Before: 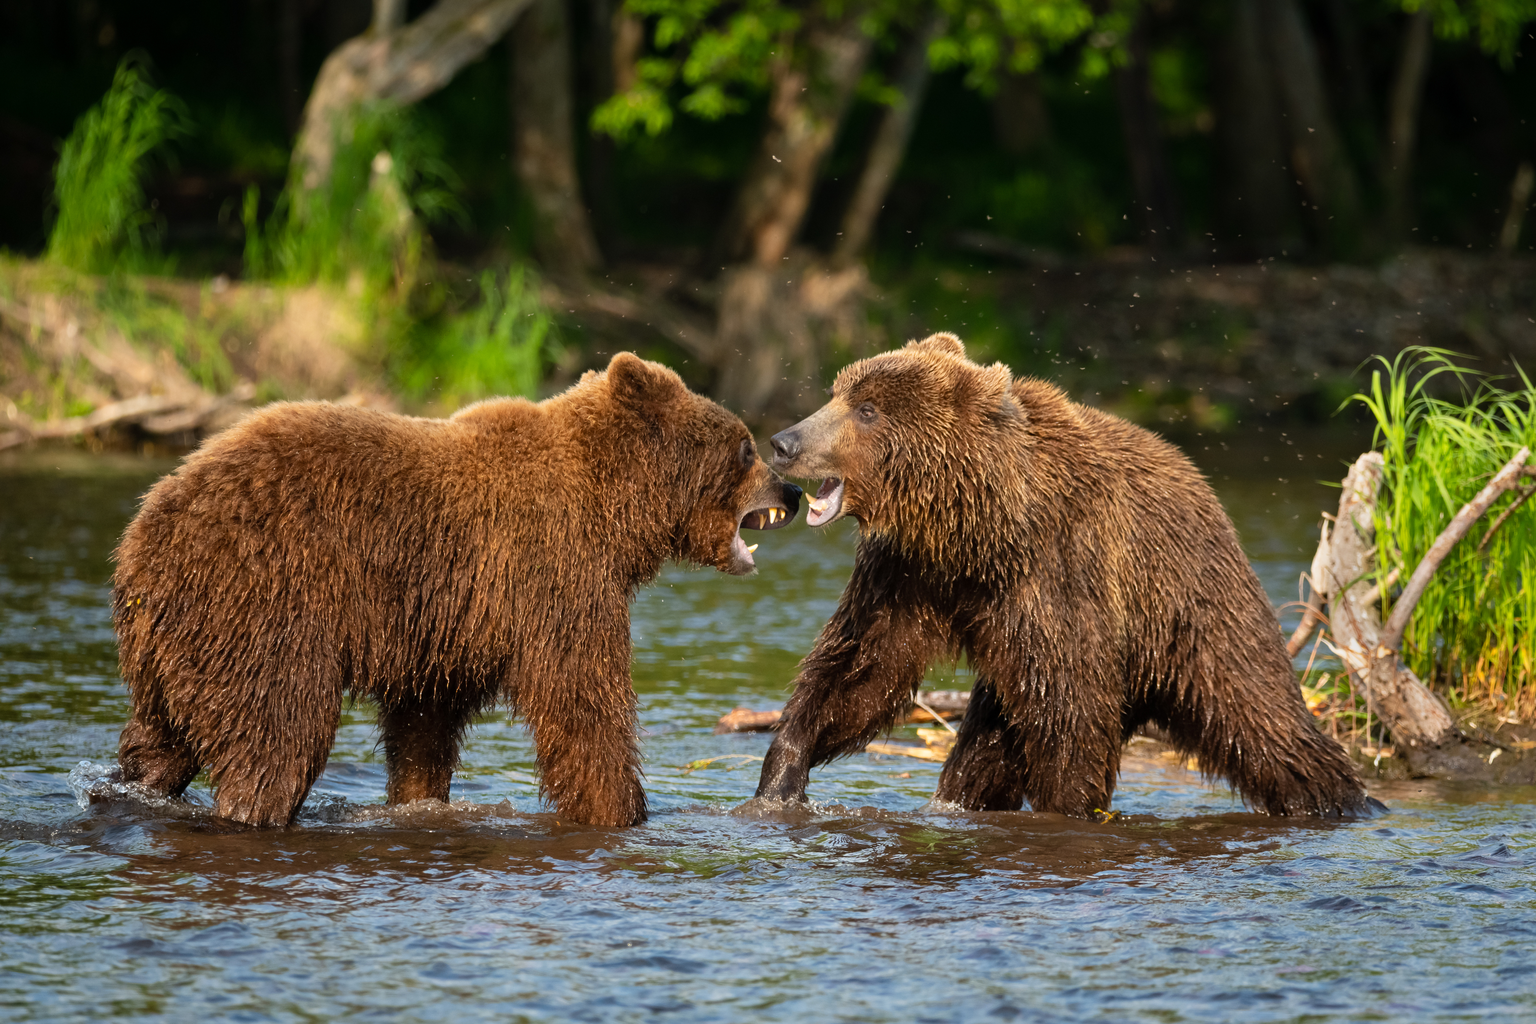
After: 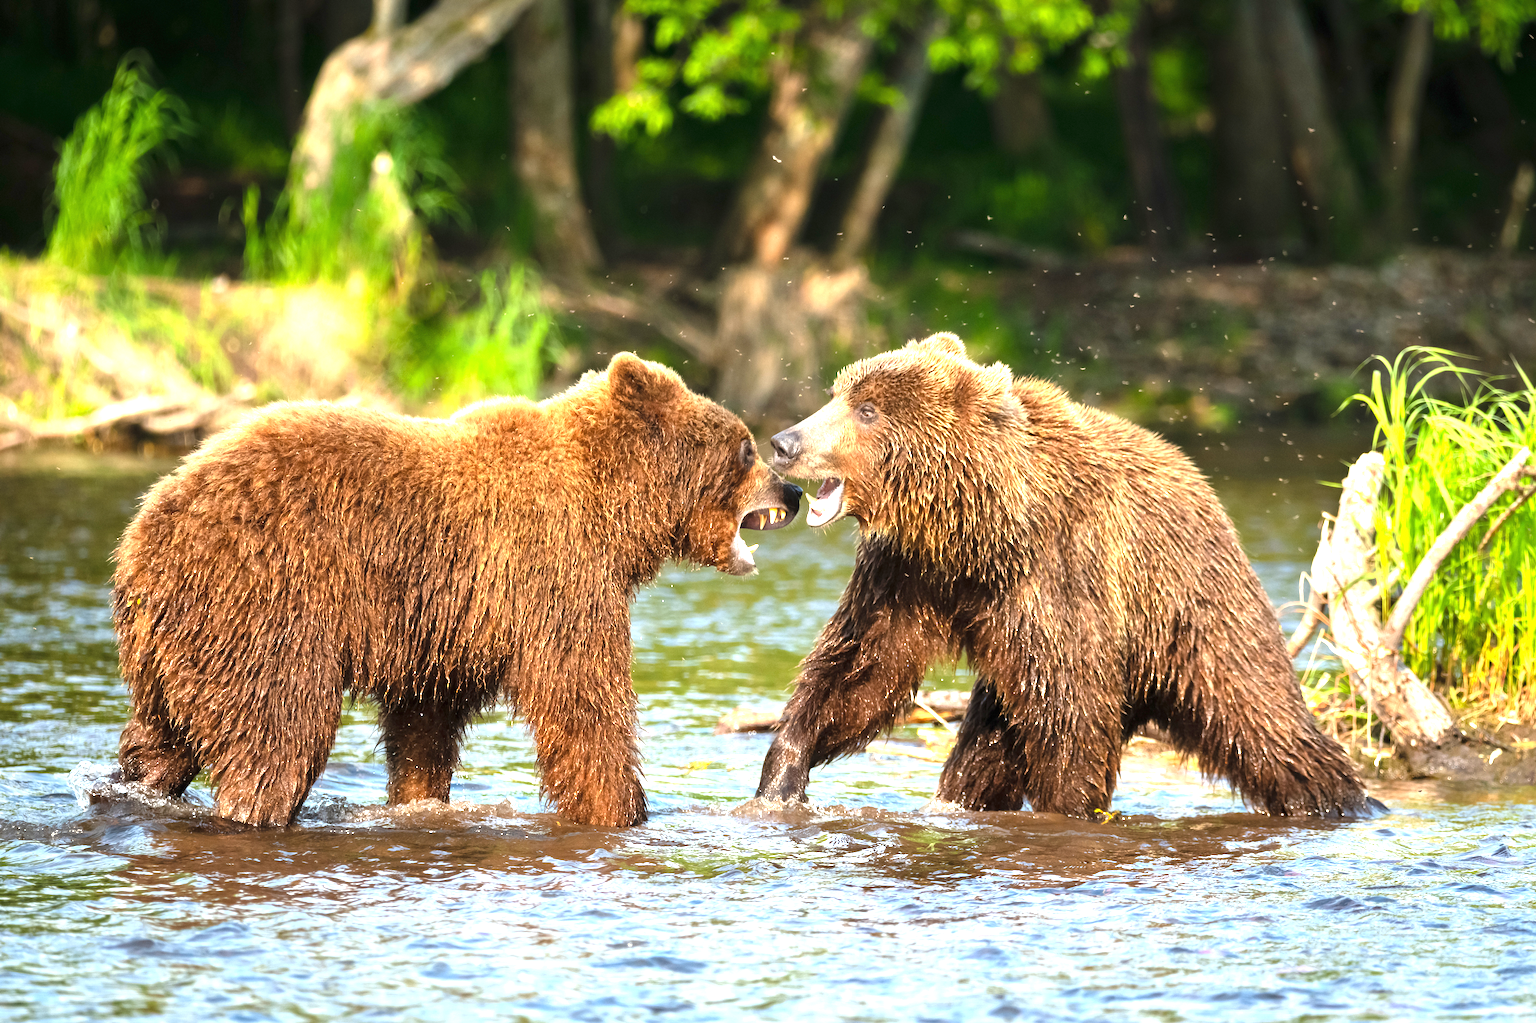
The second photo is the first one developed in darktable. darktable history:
exposure: black level correction 0, exposure 1.708 EV, compensate highlight preservation false
